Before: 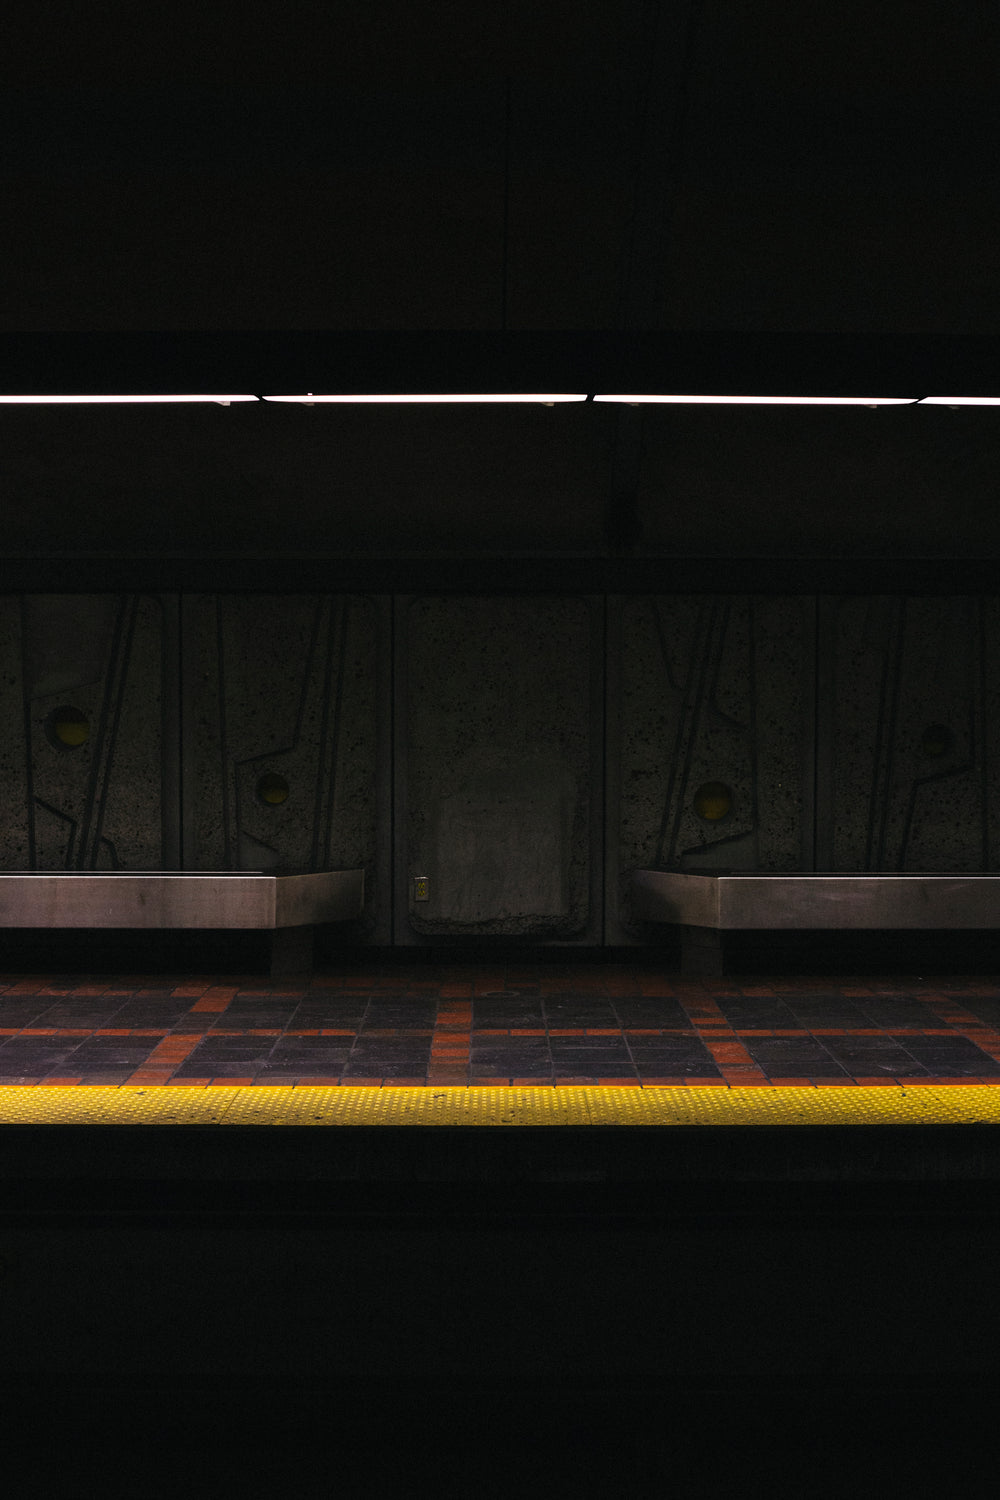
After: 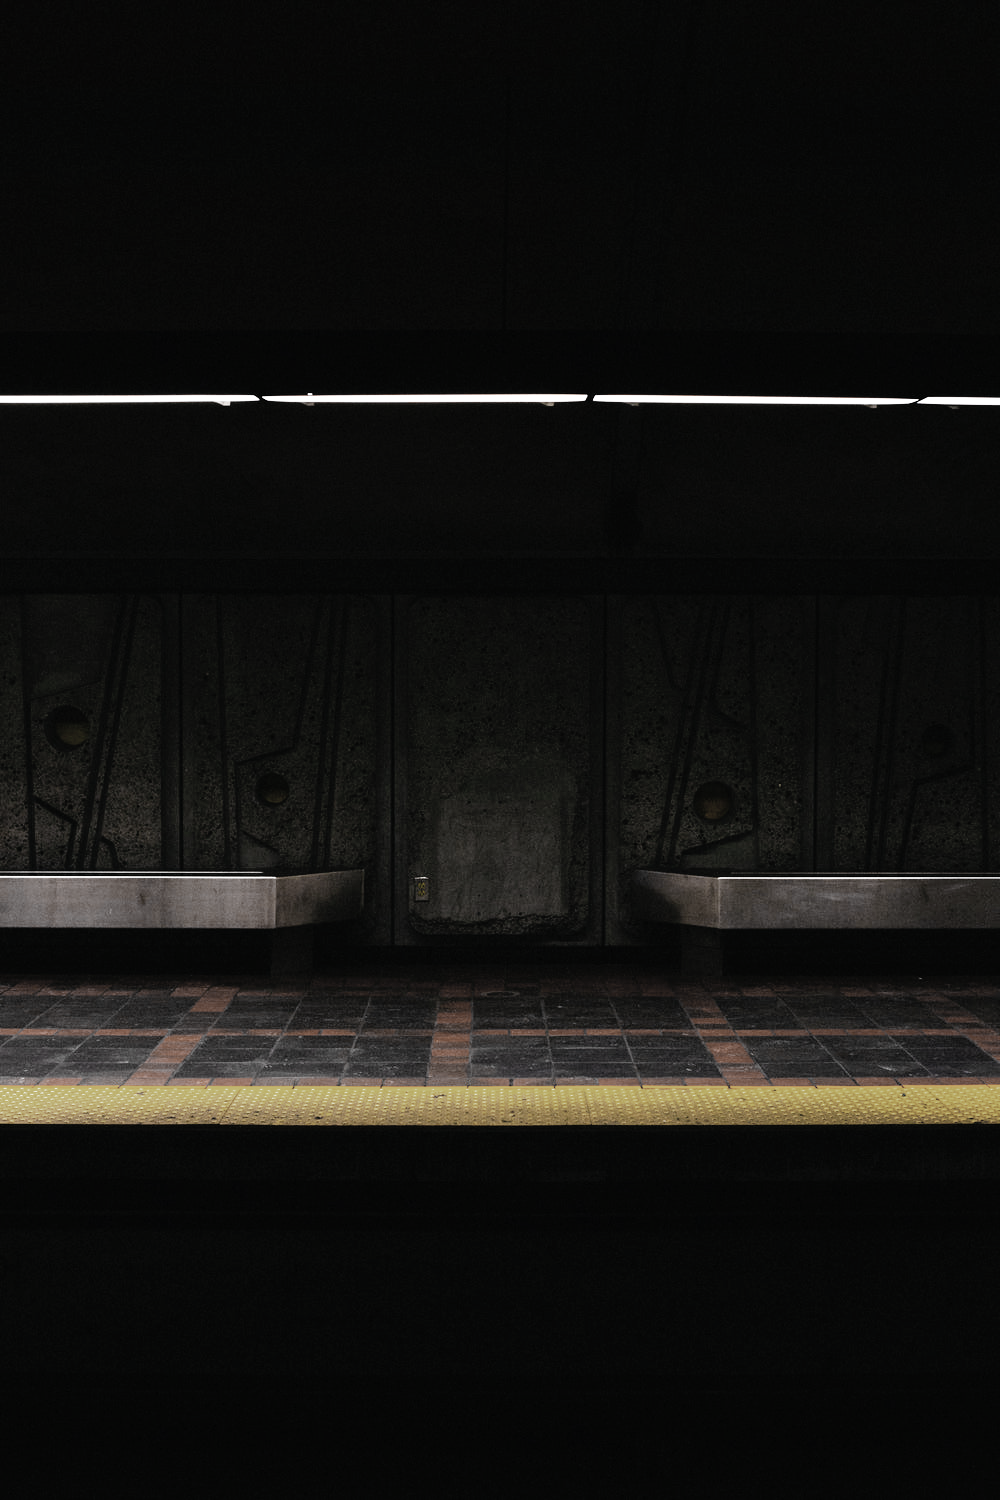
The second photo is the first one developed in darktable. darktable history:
color zones: curves: ch0 [(0, 0.487) (0.241, 0.395) (0.434, 0.373) (0.658, 0.412) (0.838, 0.487)]; ch1 [(0, 0) (0.053, 0.053) (0.211, 0.202) (0.579, 0.259) (0.781, 0.241)]
base curve: curves: ch0 [(0, 0) (0.012, 0.01) (0.073, 0.168) (0.31, 0.711) (0.645, 0.957) (1, 1)], preserve colors none
